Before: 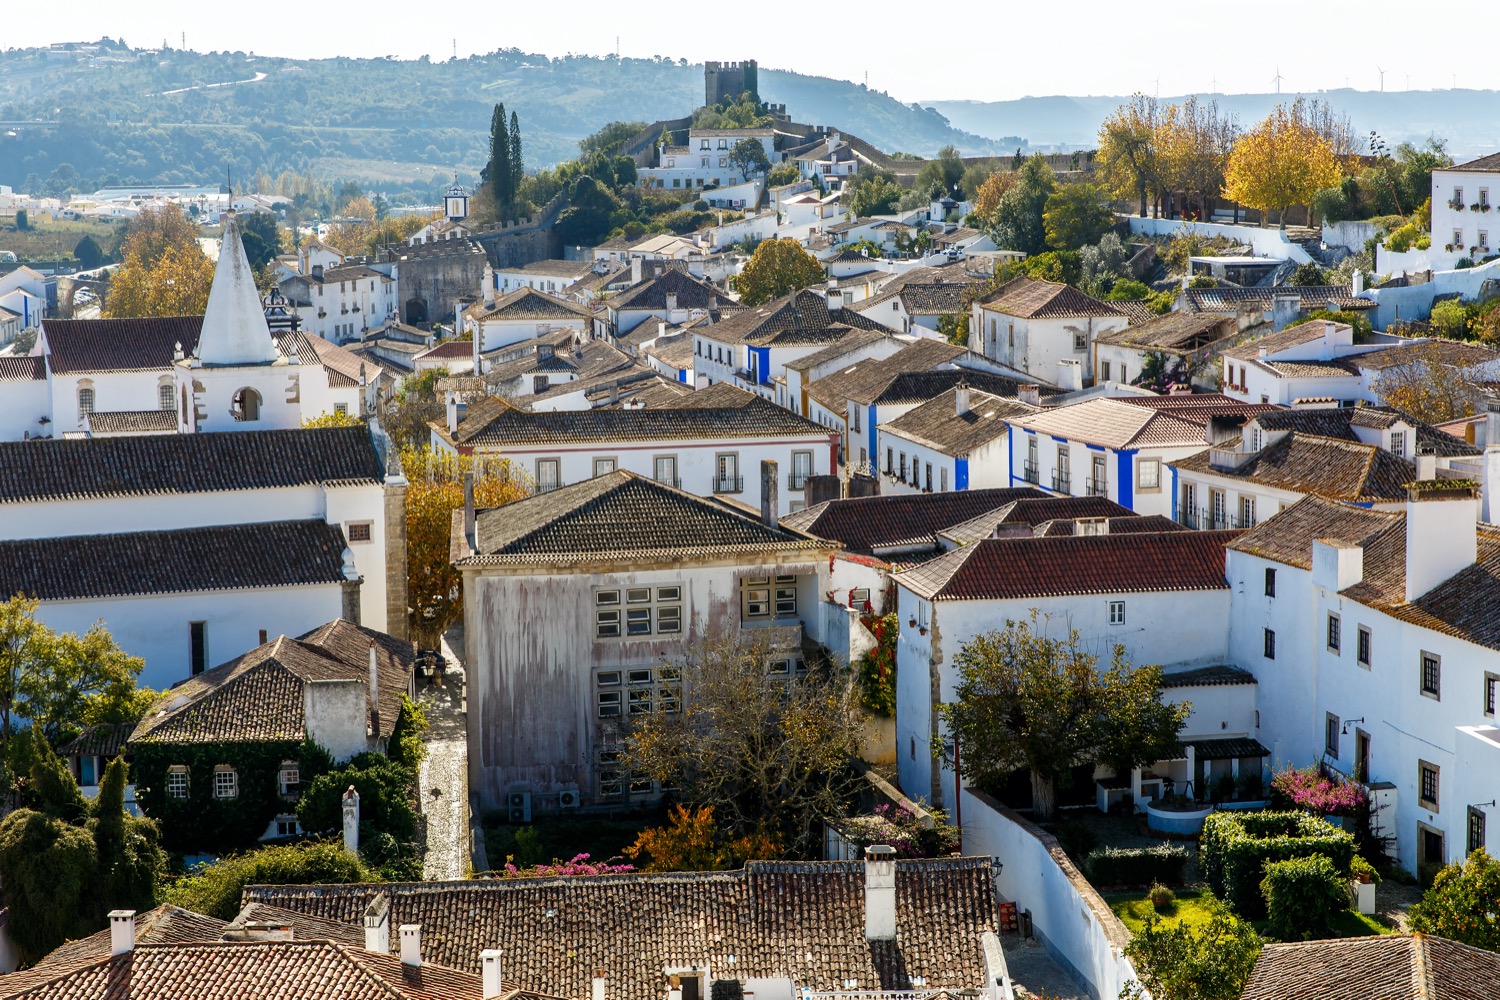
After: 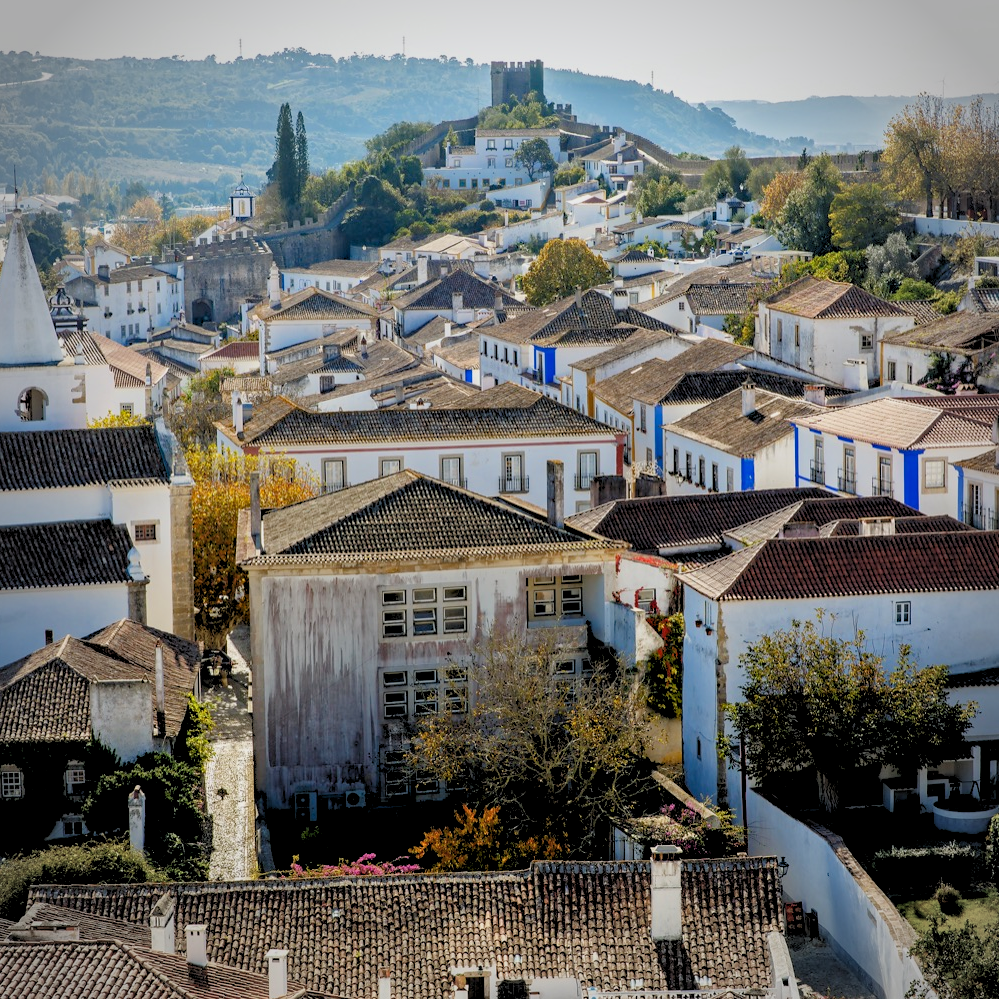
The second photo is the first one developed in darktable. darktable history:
crop and rotate: left 14.292%, right 19.041%
haze removal: compatibility mode true, adaptive false
color balance rgb: global vibrance 6.81%, saturation formula JzAzBz (2021)
rgb levels: preserve colors sum RGB, levels [[0.038, 0.433, 0.934], [0, 0.5, 1], [0, 0.5, 1]]
vignetting: automatic ratio true
